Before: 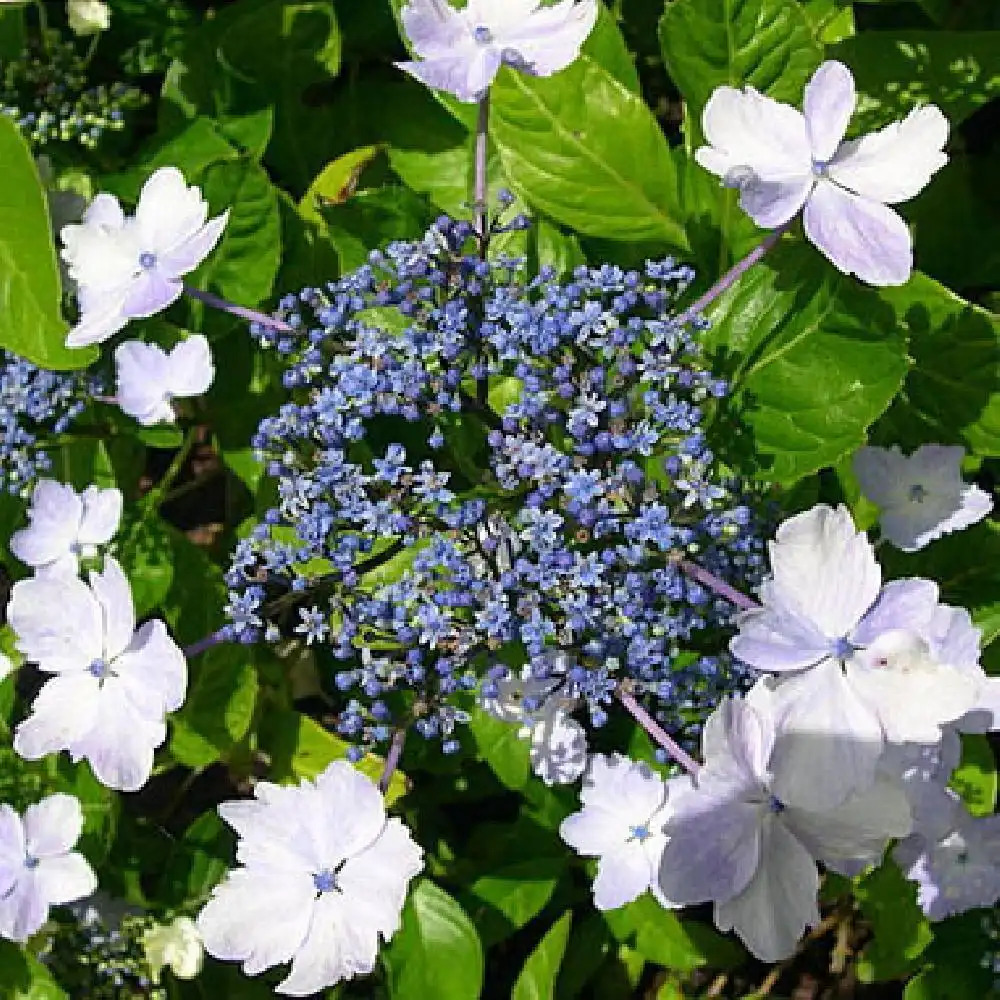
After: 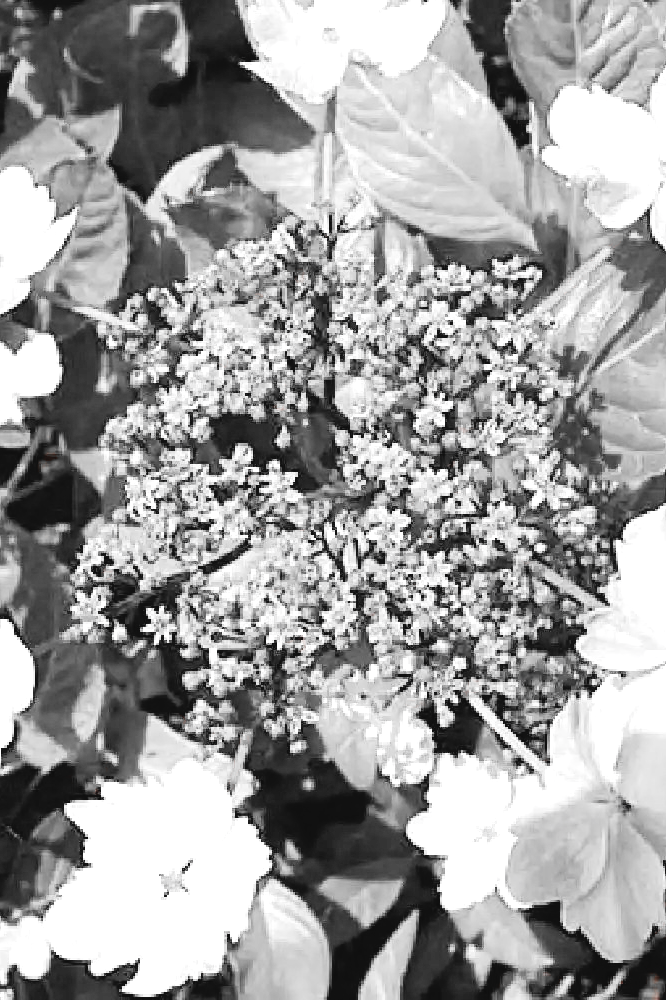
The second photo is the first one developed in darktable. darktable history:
exposure: black level correction 0, exposure 1.199 EV, compensate highlight preservation false
crop: left 15.397%, right 17.911%
color zones: curves: ch1 [(0, 0.006) (0.094, 0.285) (0.171, 0.001) (0.429, 0.001) (0.571, 0.003) (0.714, 0.004) (0.857, 0.004) (1, 0.006)]
tone curve: curves: ch0 [(0, 0.039) (0.113, 0.081) (0.204, 0.204) (0.498, 0.608) (0.709, 0.819) (0.984, 0.961)]; ch1 [(0, 0) (0.172, 0.123) (0.317, 0.272) (0.414, 0.382) (0.476, 0.479) (0.505, 0.501) (0.528, 0.54) (0.618, 0.647) (0.709, 0.764) (1, 1)]; ch2 [(0, 0) (0.411, 0.424) (0.492, 0.502) (0.521, 0.513) (0.537, 0.57) (0.686, 0.638) (1, 1)], preserve colors none
